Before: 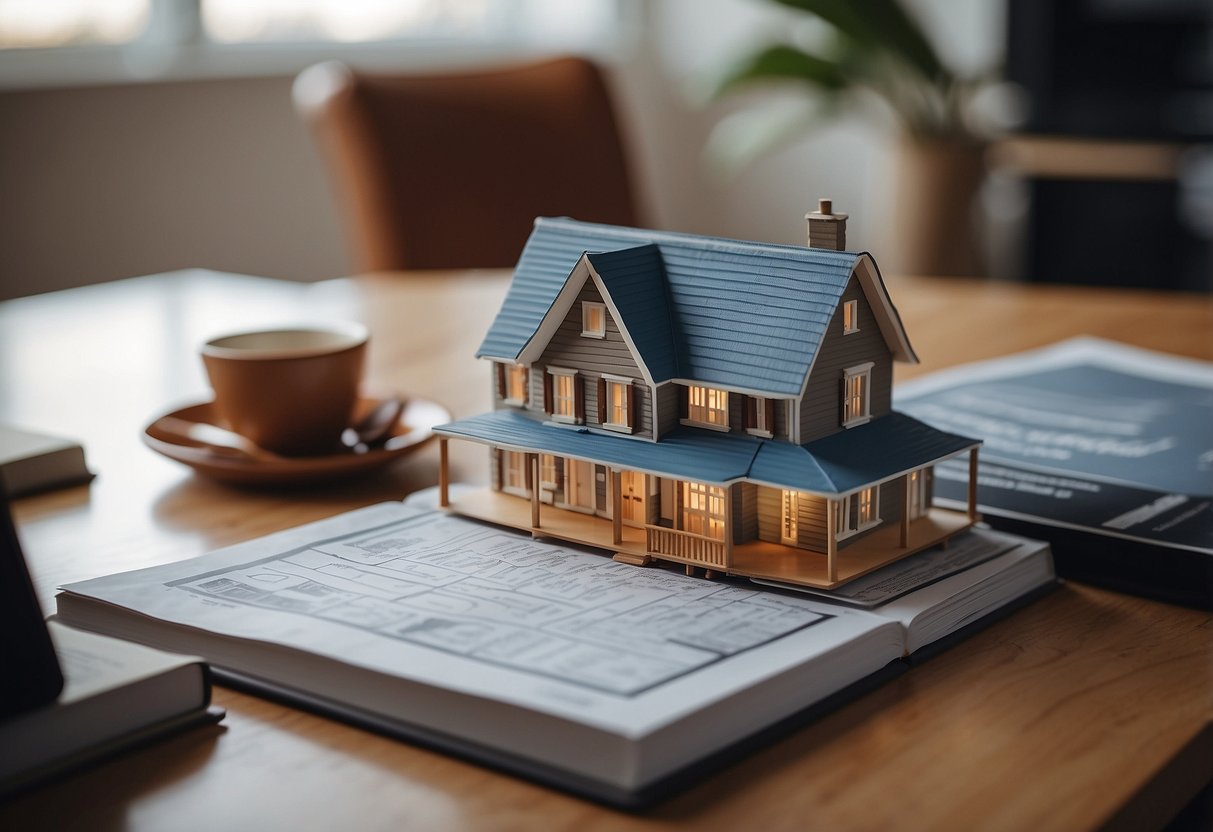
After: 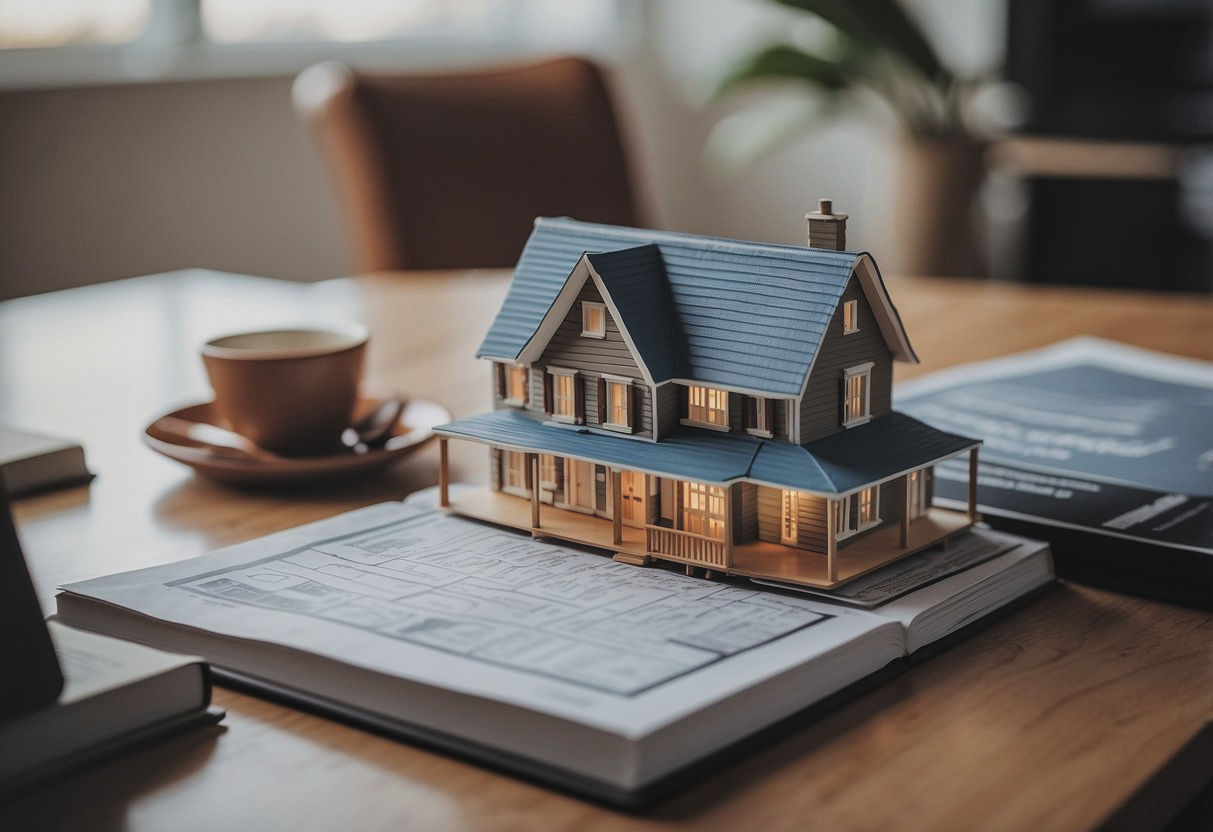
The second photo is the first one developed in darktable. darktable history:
exposure: black level correction -0.022, exposure -0.031 EV, compensate highlight preservation false
filmic rgb: black relative exposure -7.56 EV, white relative exposure 4.63 EV, target black luminance 0%, hardness 3.57, latitude 50.27%, contrast 1.026, highlights saturation mix 9.36%, shadows ↔ highlights balance -0.193%
local contrast: on, module defaults
